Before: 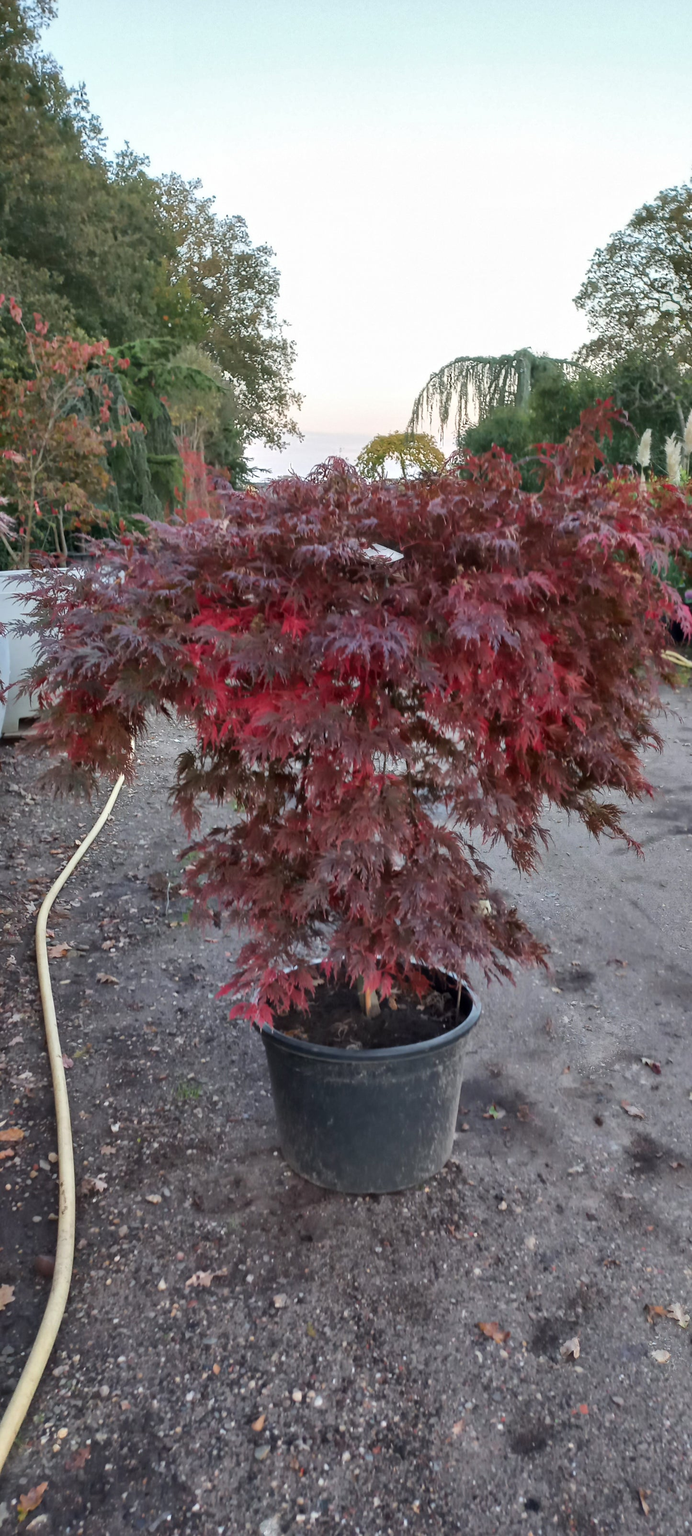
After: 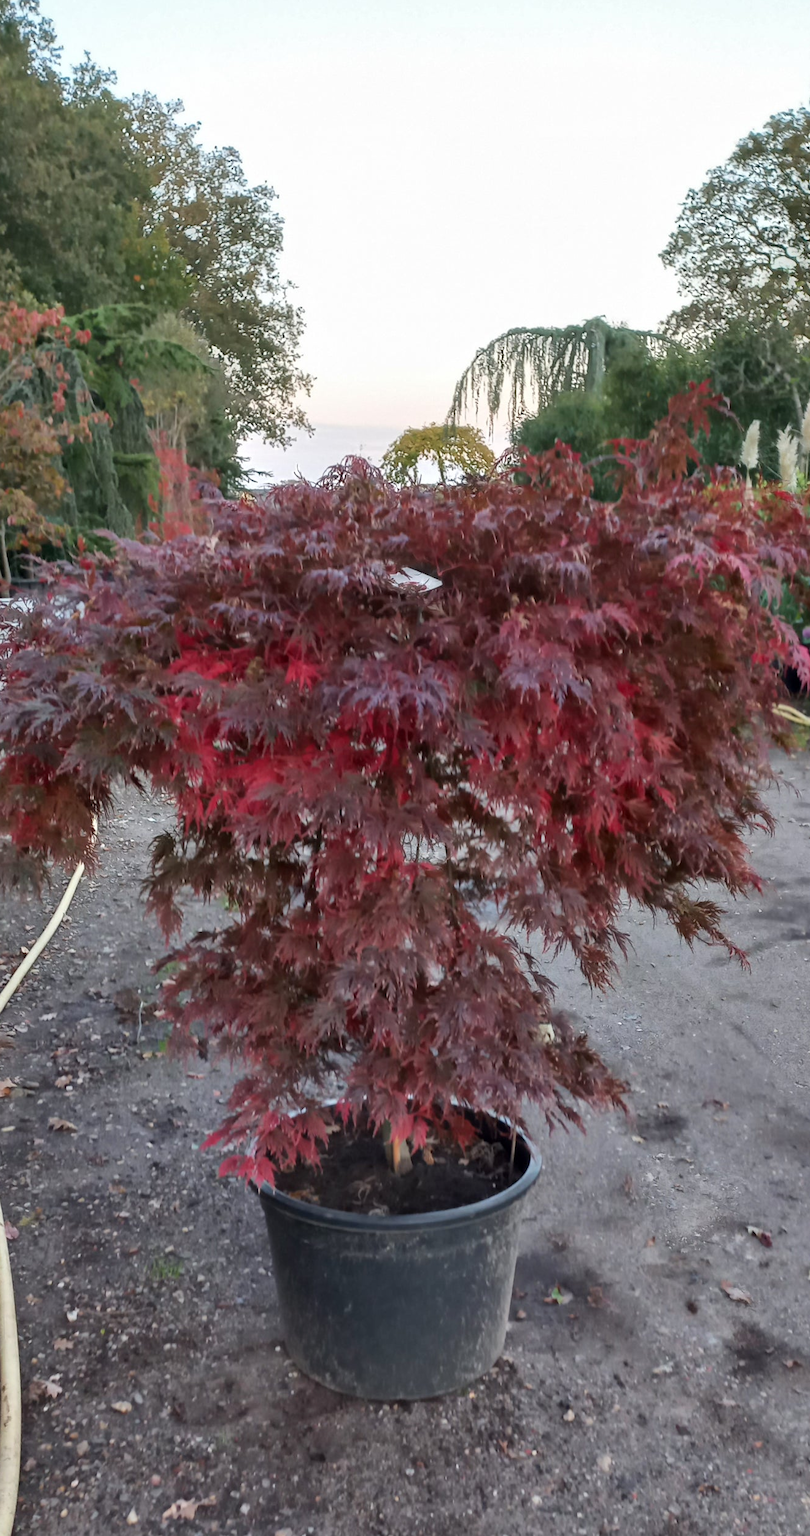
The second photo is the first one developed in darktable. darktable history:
crop: left 8.559%, top 6.585%, bottom 15.343%
